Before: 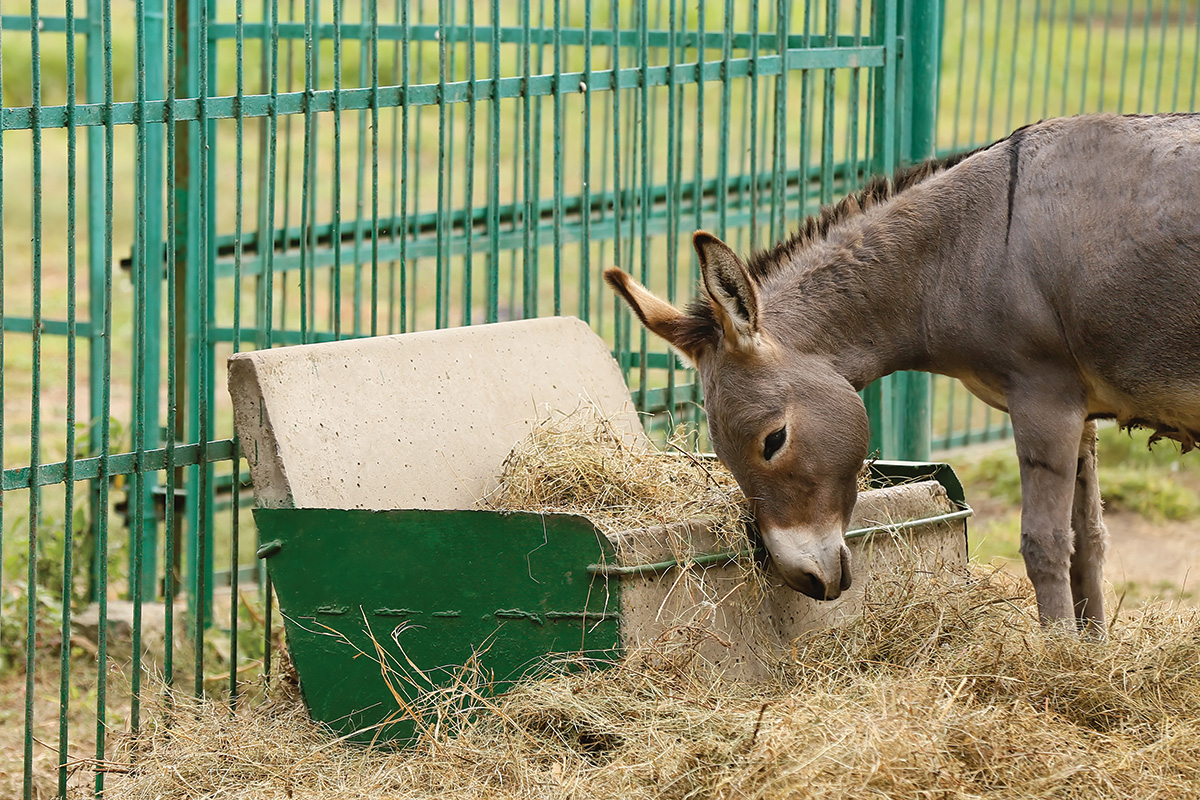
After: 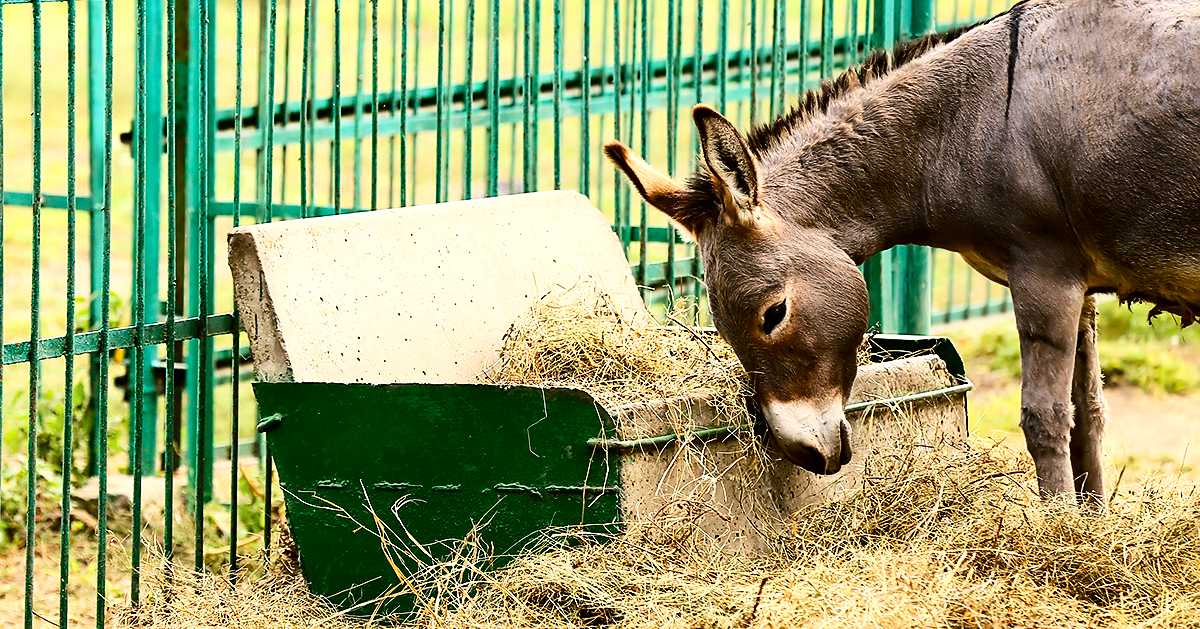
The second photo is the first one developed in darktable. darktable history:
exposure: black level correction 0, exposure 0.5 EV, compensate highlight preservation false
sharpen: radius 1.458, amount 0.398, threshold 1.271
tone curve: curves: ch0 [(0, 0) (0.004, 0.001) (0.133, 0.112) (0.325, 0.362) (0.832, 0.893) (1, 1)], color space Lab, linked channels, preserve colors none
contrast brightness saturation: contrast 0.22, brightness -0.19, saturation 0.24
crop and rotate: top 15.774%, bottom 5.506%
